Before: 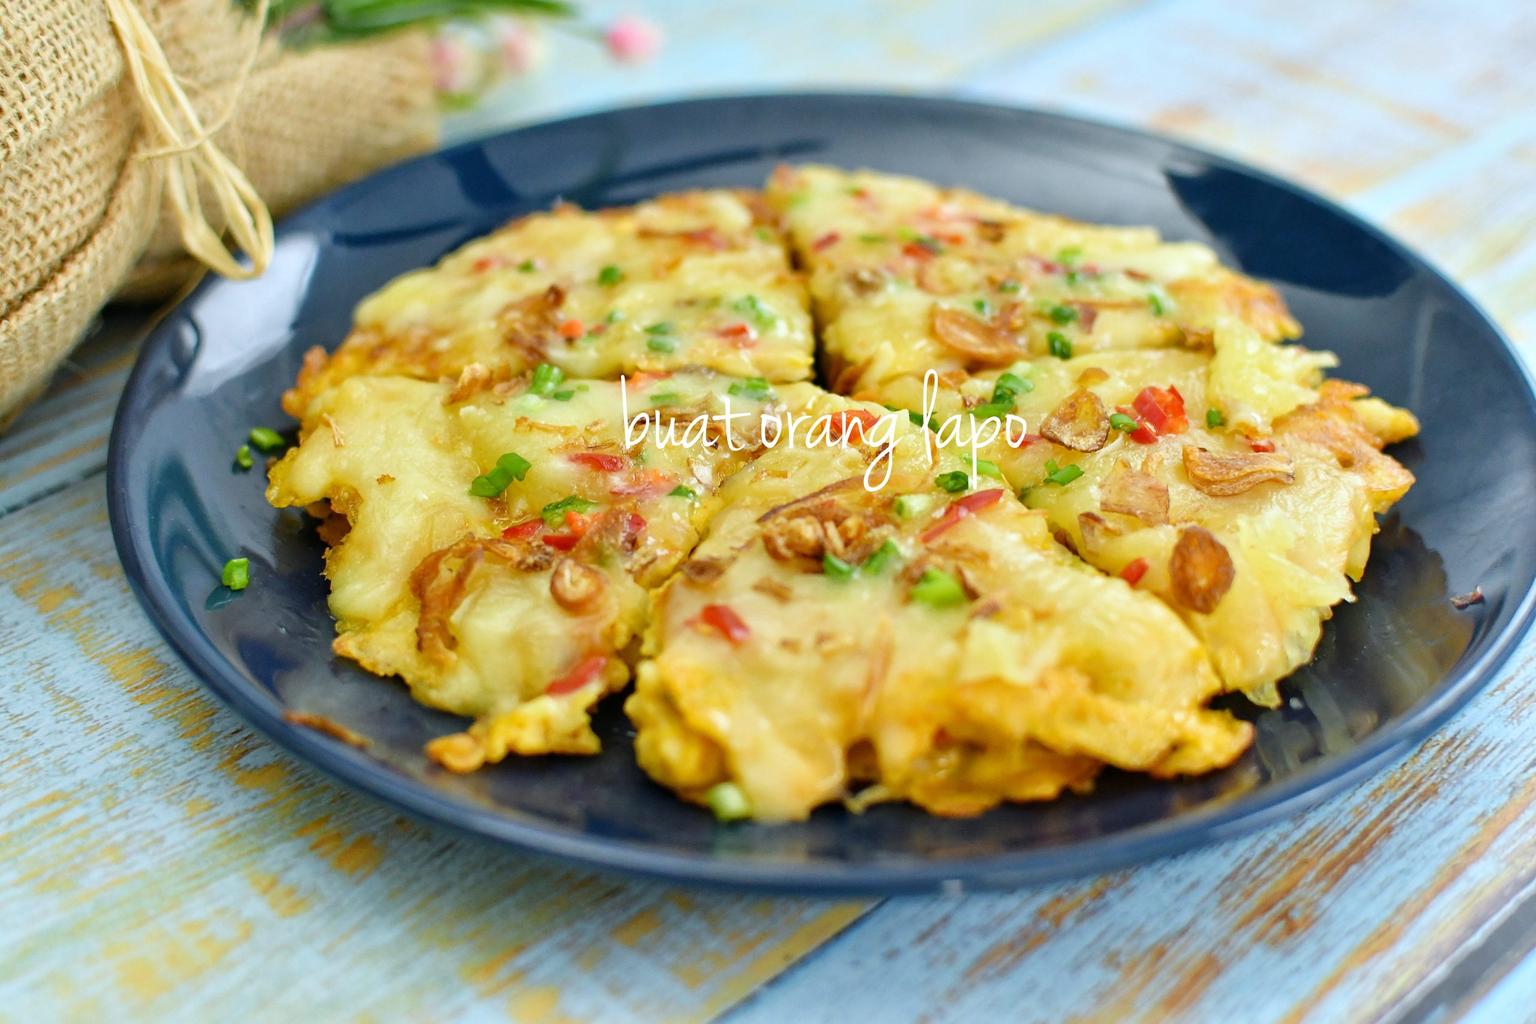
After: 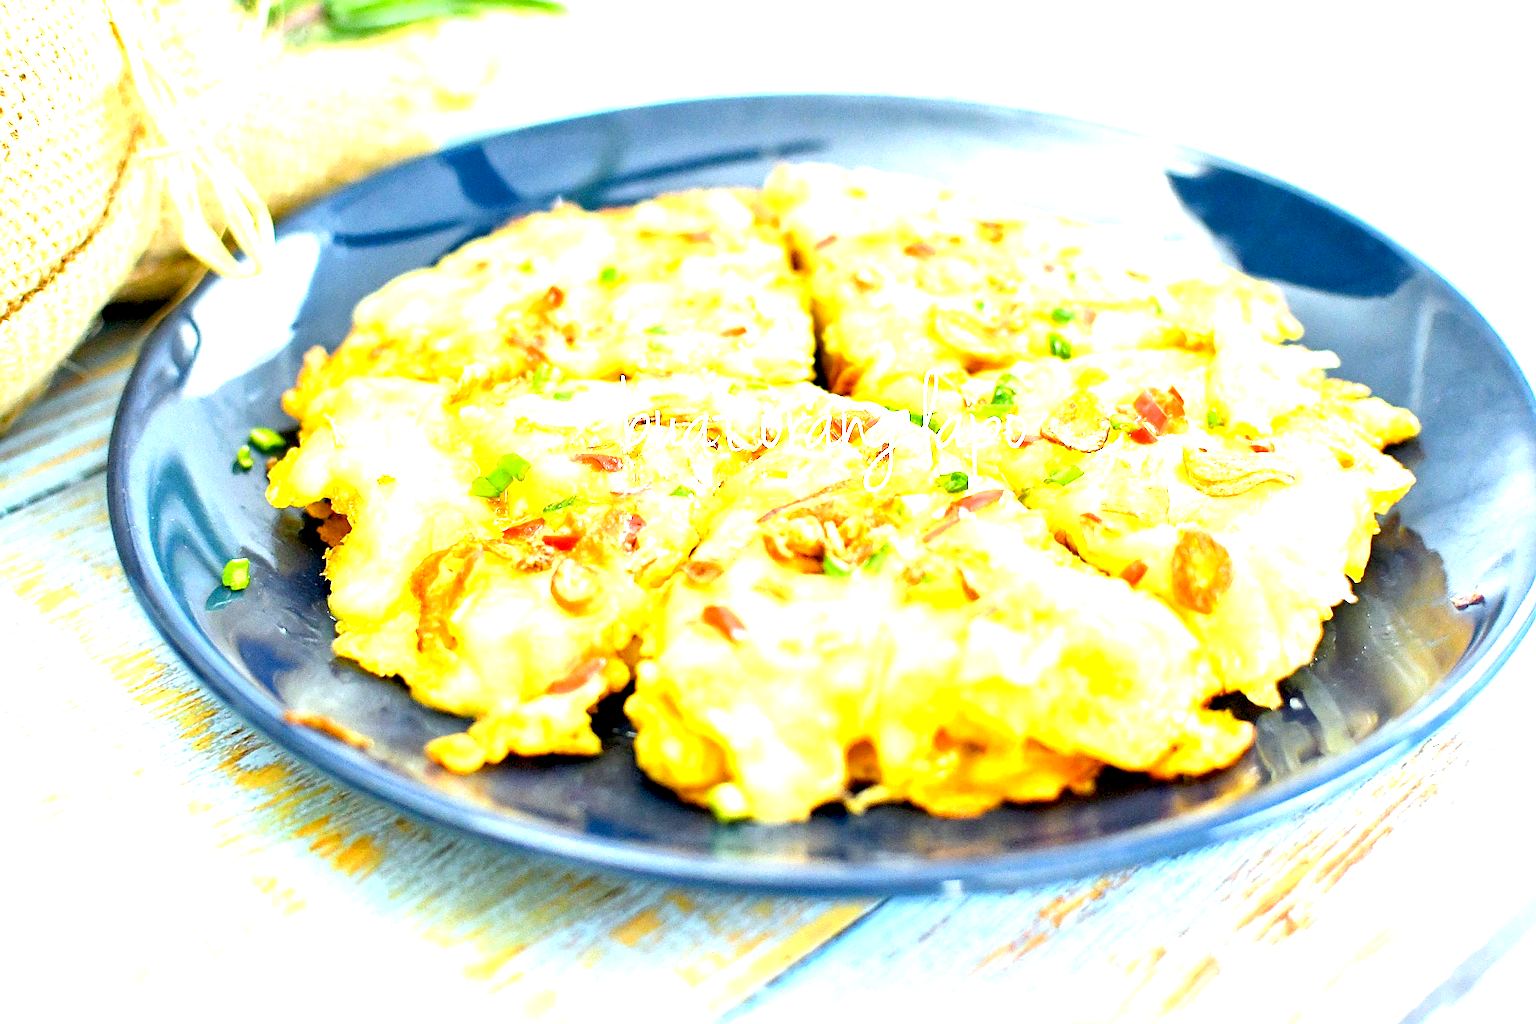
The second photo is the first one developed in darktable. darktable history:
exposure: black level correction 0.005, exposure 2.084 EV, compensate highlight preservation false
sharpen: amount 0.55
